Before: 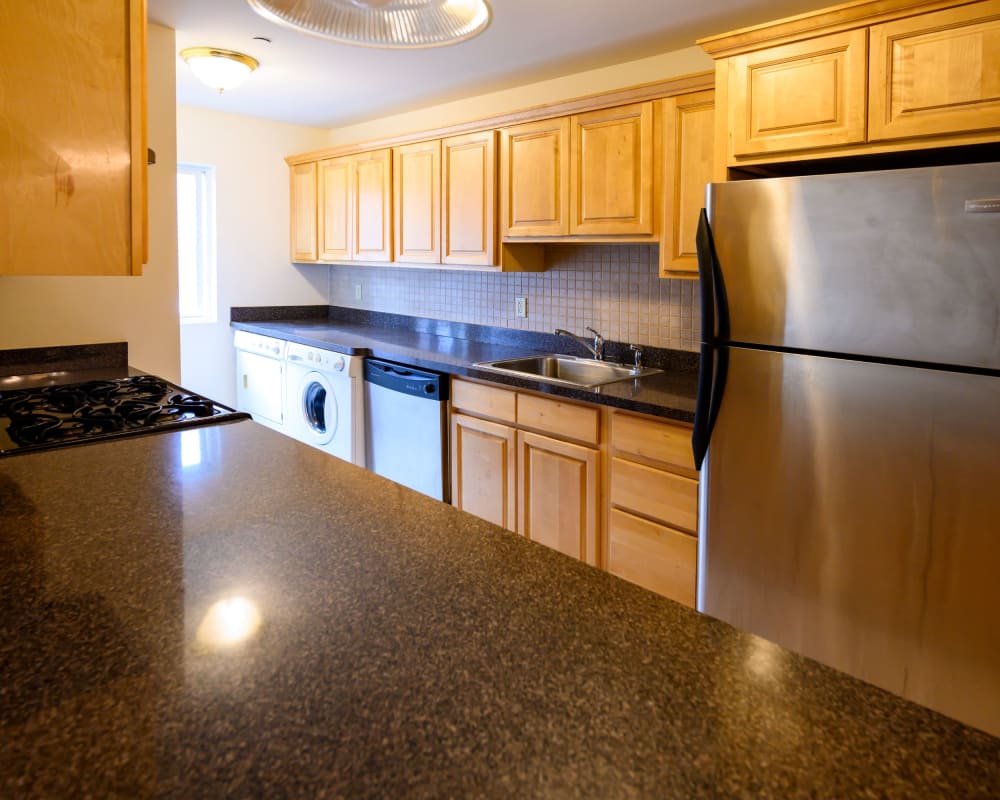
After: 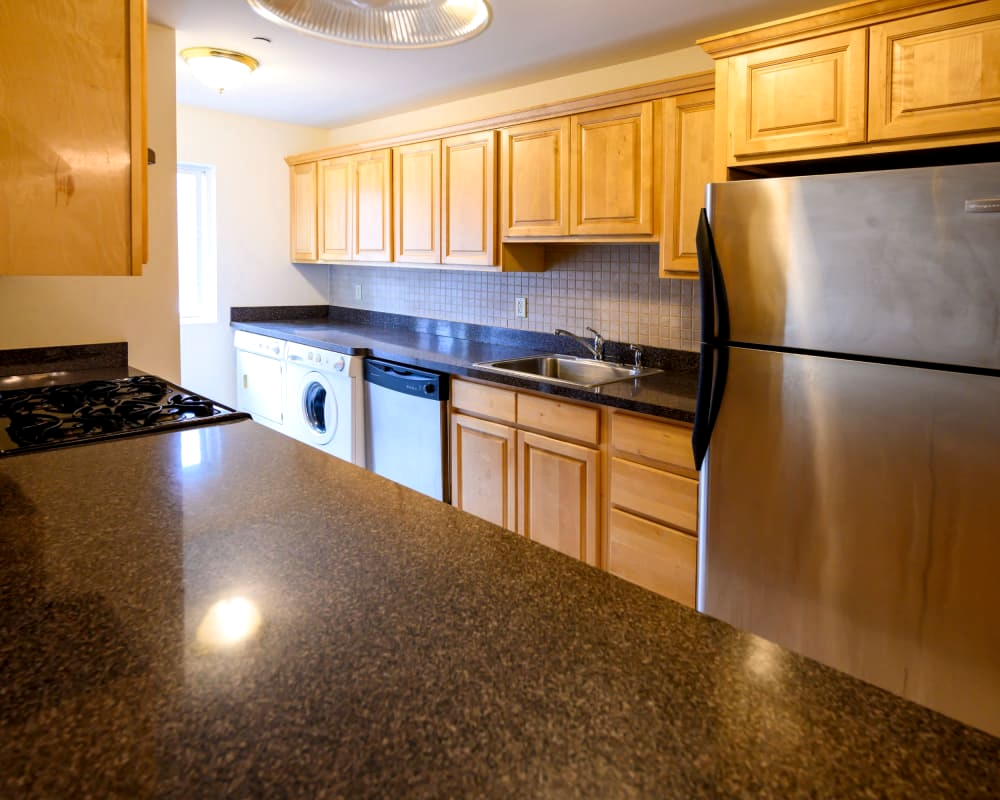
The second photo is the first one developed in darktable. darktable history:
local contrast: highlights 105%, shadows 102%, detail 119%, midtone range 0.2
